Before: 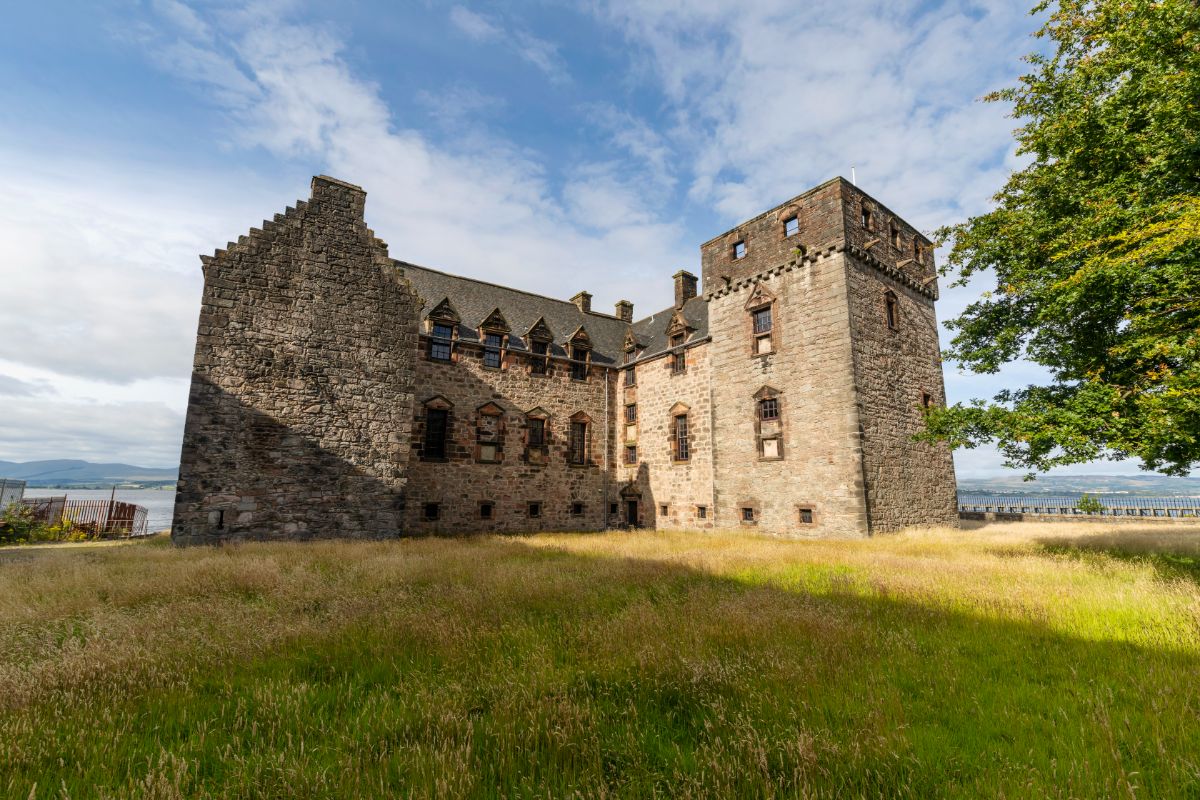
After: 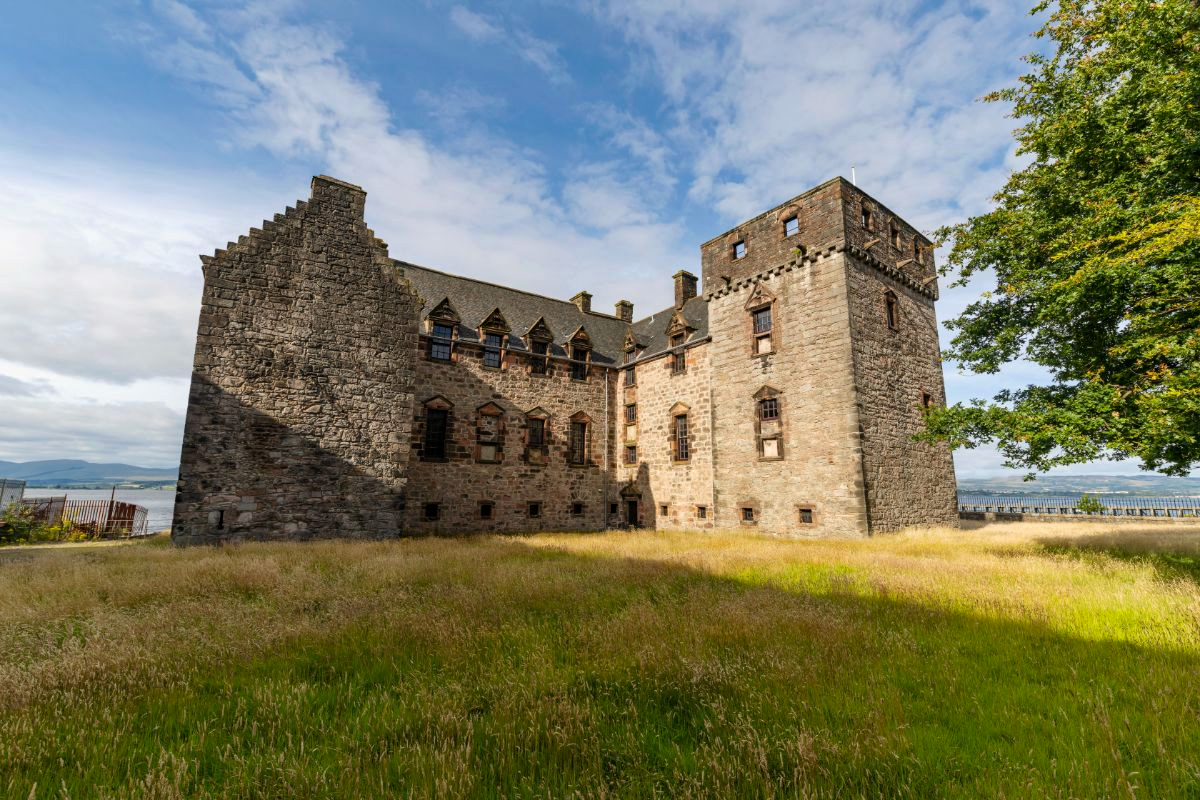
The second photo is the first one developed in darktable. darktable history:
haze removal: compatibility mode true, adaptive false
white balance: emerald 1
